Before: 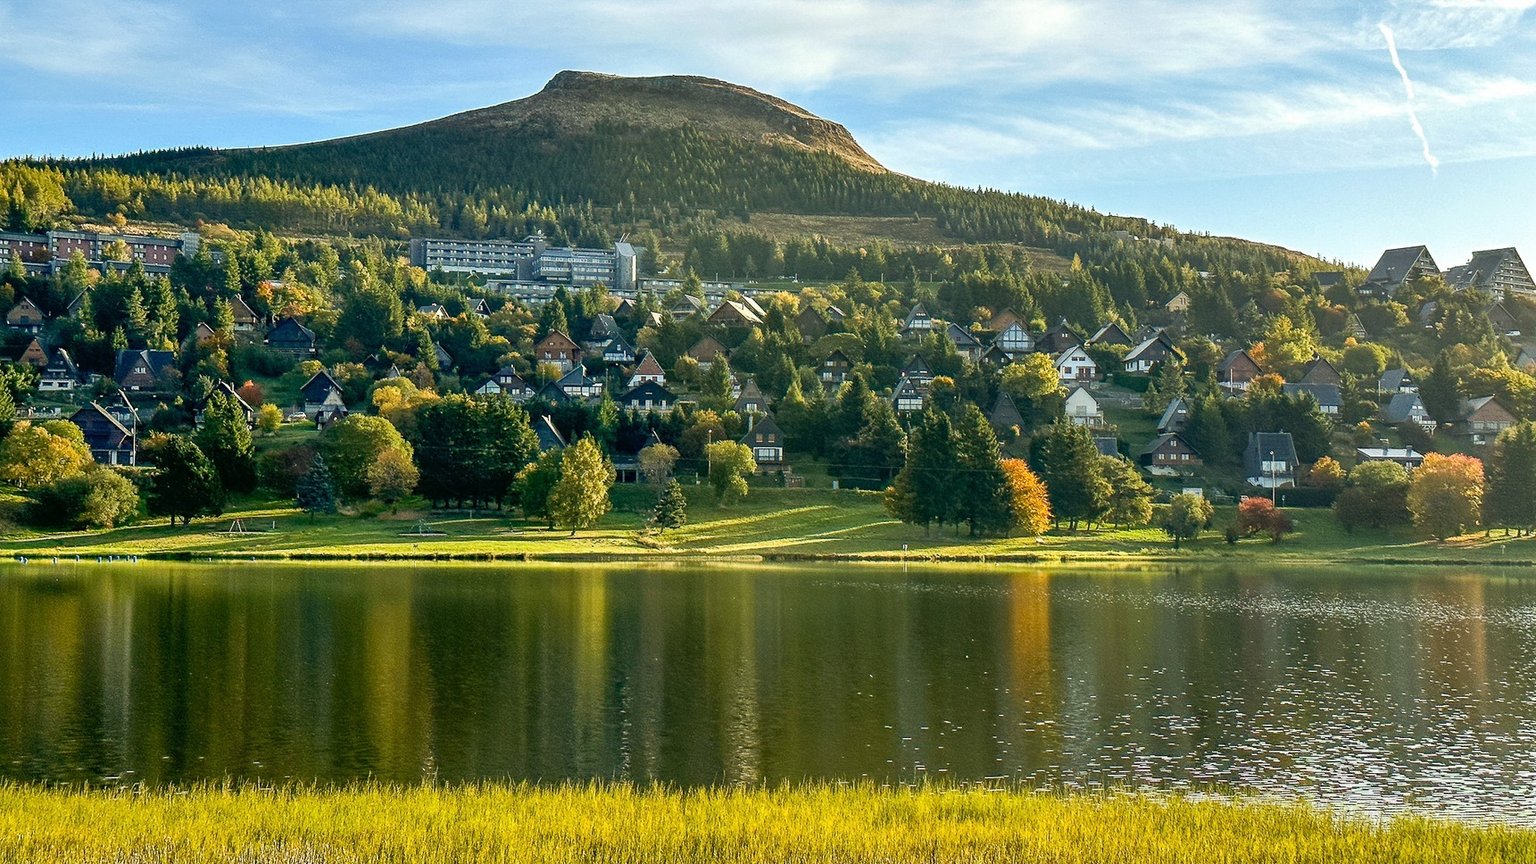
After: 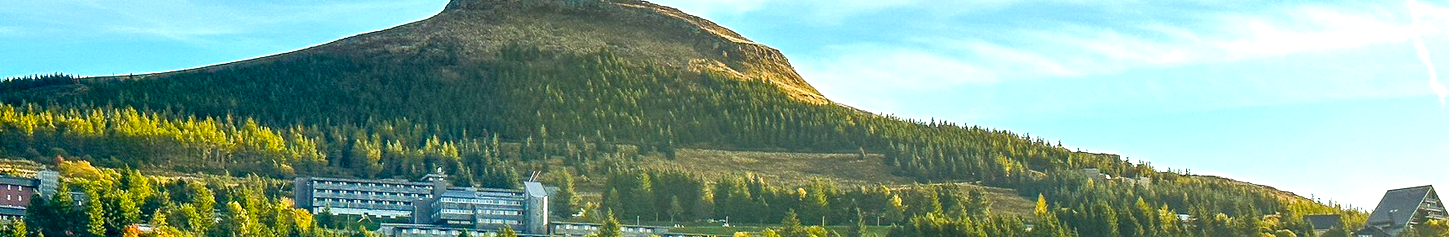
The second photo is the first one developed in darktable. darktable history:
tone equalizer: -8 EV -0.399 EV, -7 EV -0.394 EV, -6 EV -0.299 EV, -5 EV -0.217 EV, -3 EV 0.246 EV, -2 EV 0.329 EV, -1 EV 0.38 EV, +0 EV 0.421 EV
crop and rotate: left 9.642%, top 9.429%, right 6.154%, bottom 66.062%
color balance rgb: linear chroma grading › global chroma 9.117%, perceptual saturation grading › global saturation 29.536%
